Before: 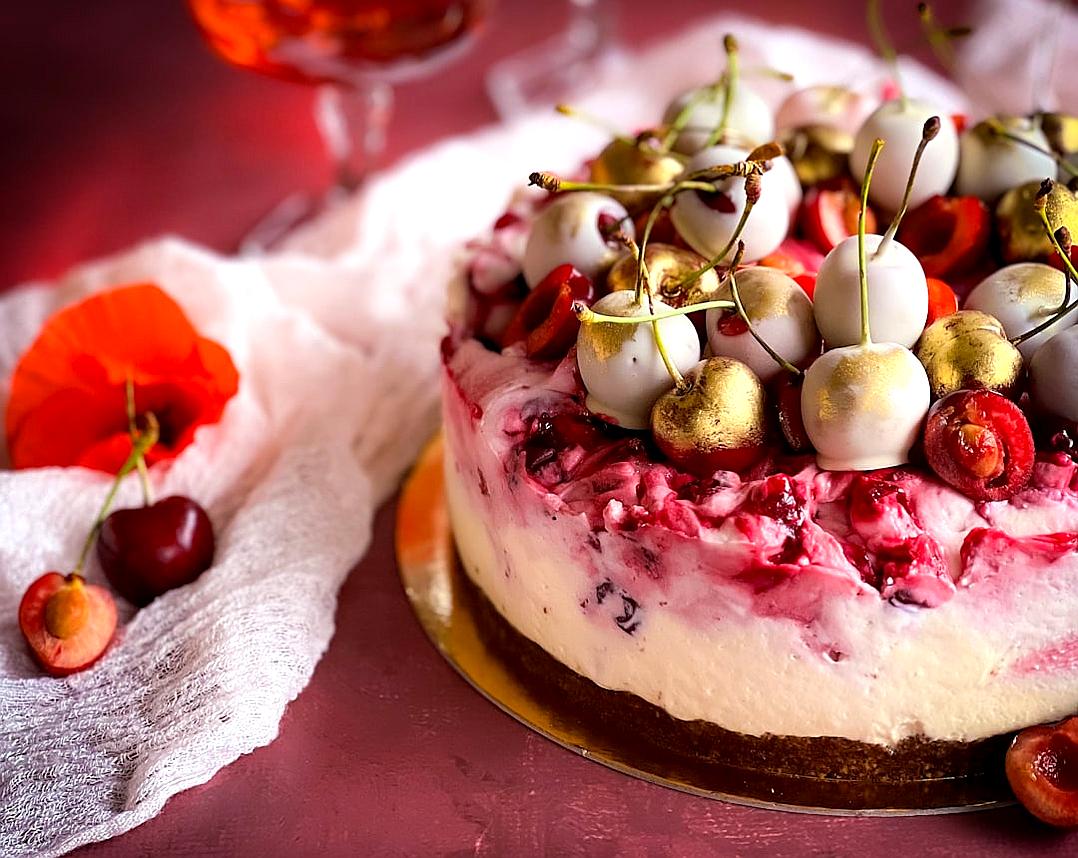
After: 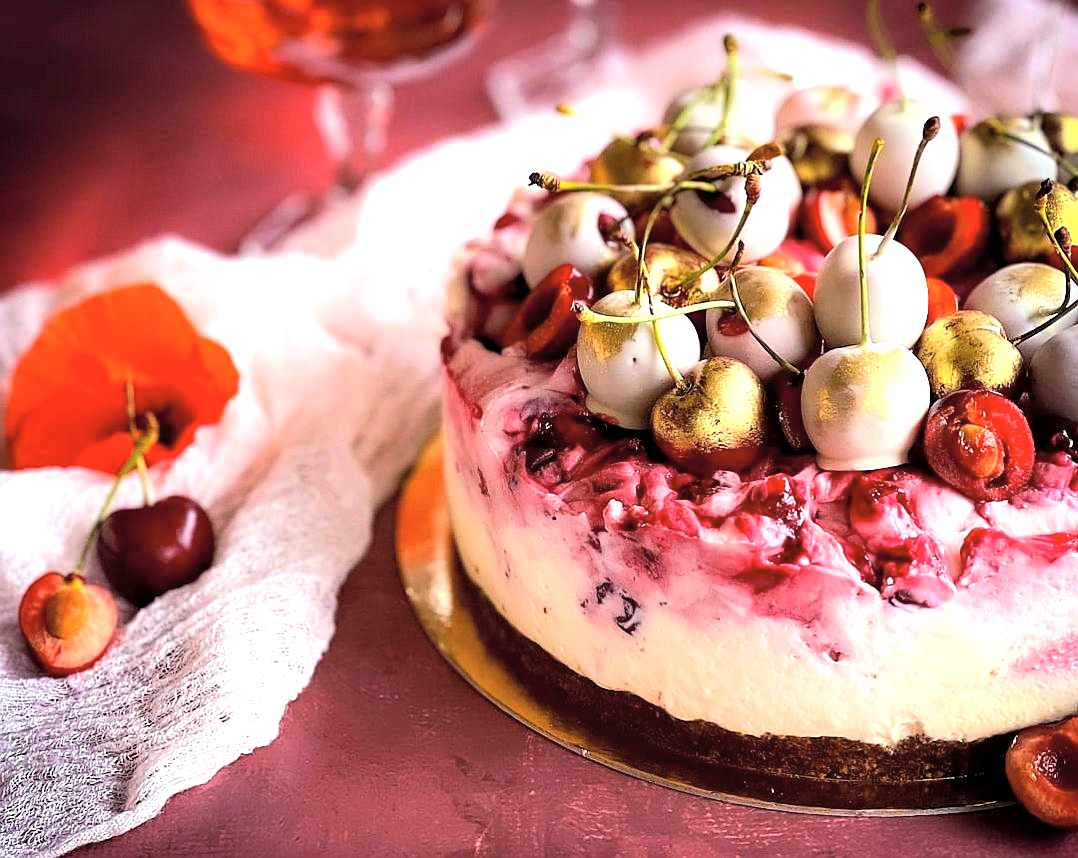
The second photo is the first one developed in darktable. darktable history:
local contrast: highlights 102%, shadows 103%, detail 119%, midtone range 0.2
contrast brightness saturation: brightness 0.152
tone equalizer: -8 EV -0.394 EV, -7 EV -0.389 EV, -6 EV -0.323 EV, -5 EV -0.25 EV, -3 EV 0.208 EV, -2 EV 0.349 EV, -1 EV 0.374 EV, +0 EV 0.416 EV, edges refinement/feathering 500, mask exposure compensation -1.57 EV, preserve details no
